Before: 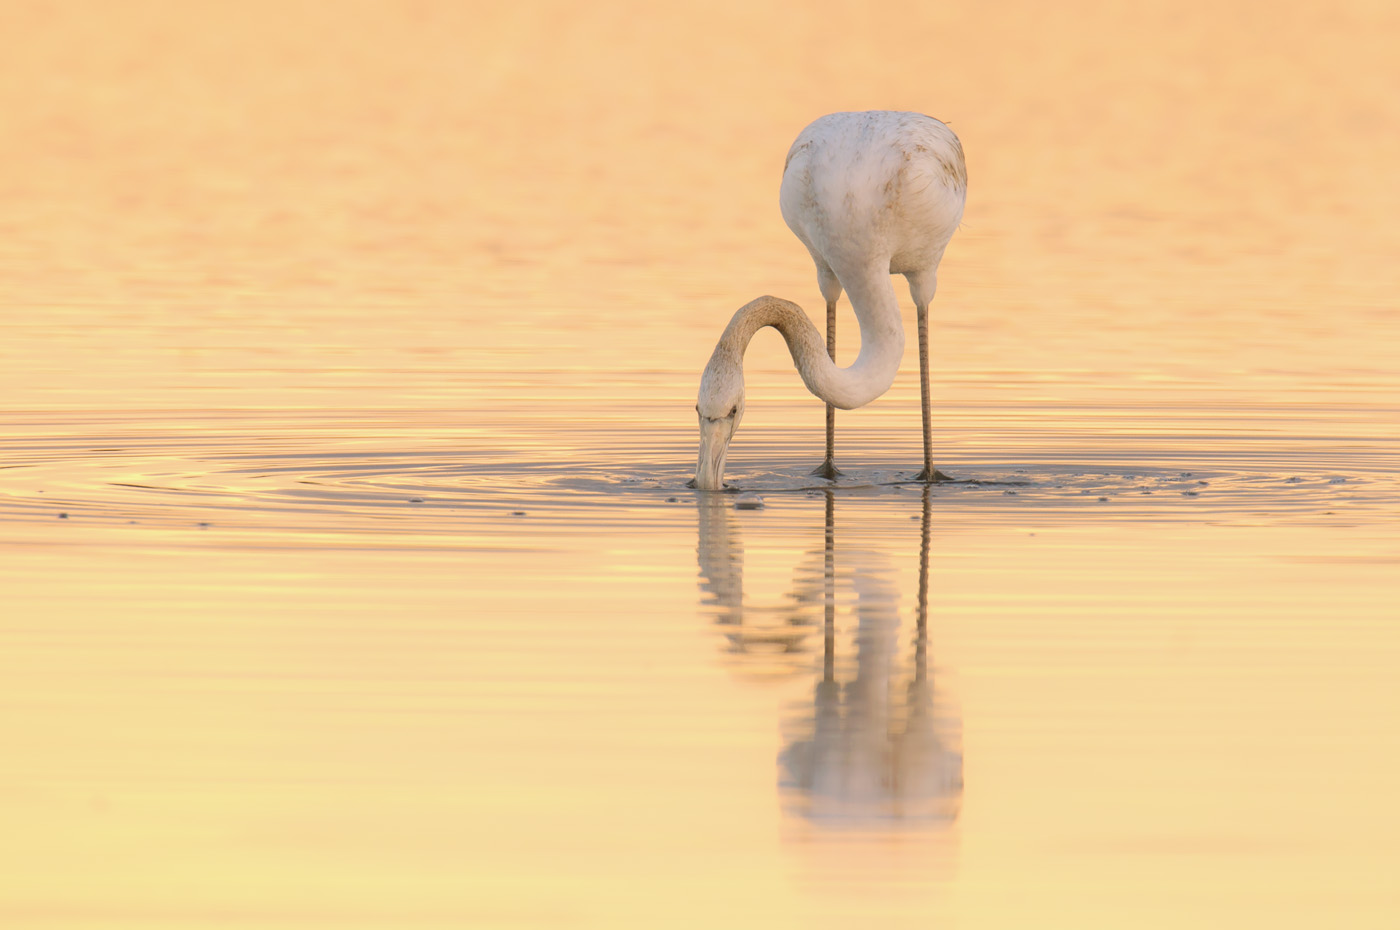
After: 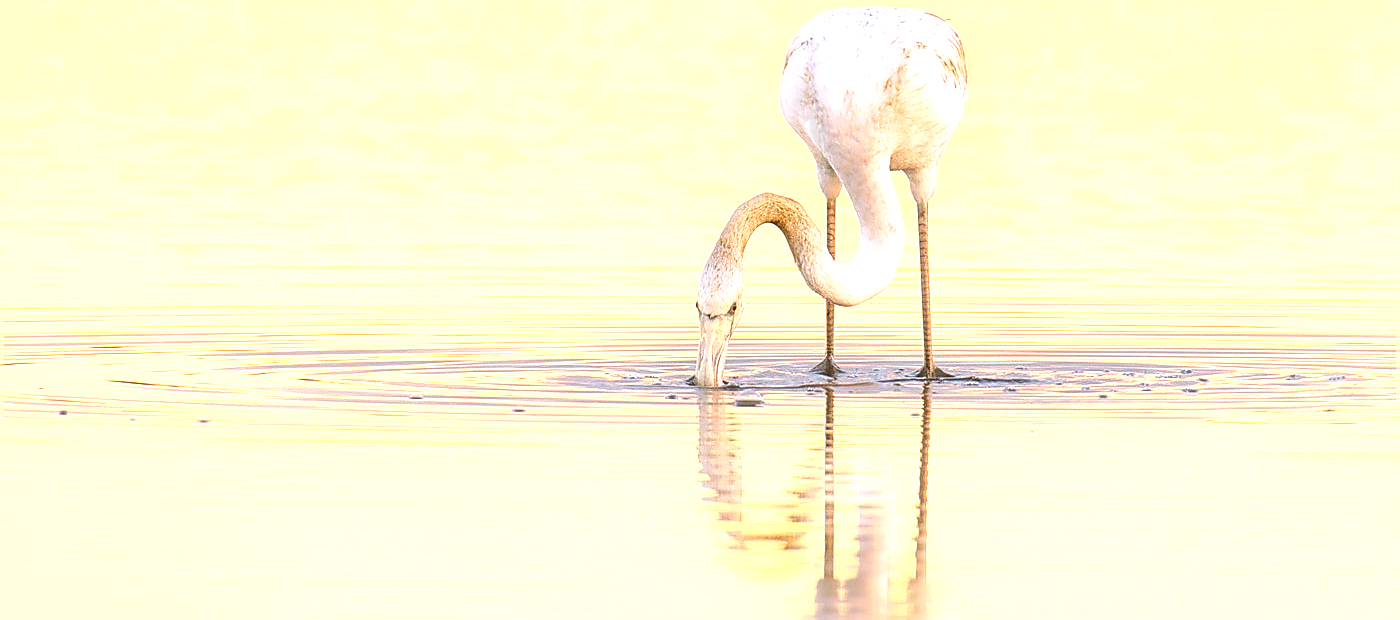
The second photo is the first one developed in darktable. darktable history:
crop: top 11.166%, bottom 22.168%
color balance rgb: perceptual saturation grading › global saturation 25%, global vibrance 20%
color calibration: illuminant as shot in camera, x 0.358, y 0.373, temperature 4628.91 K
local contrast: on, module defaults
sharpen: radius 1.4, amount 1.25, threshold 0.7
exposure: black level correction 0, exposure 1.4 EV, compensate highlight preservation false
rotate and perspective: automatic cropping off
